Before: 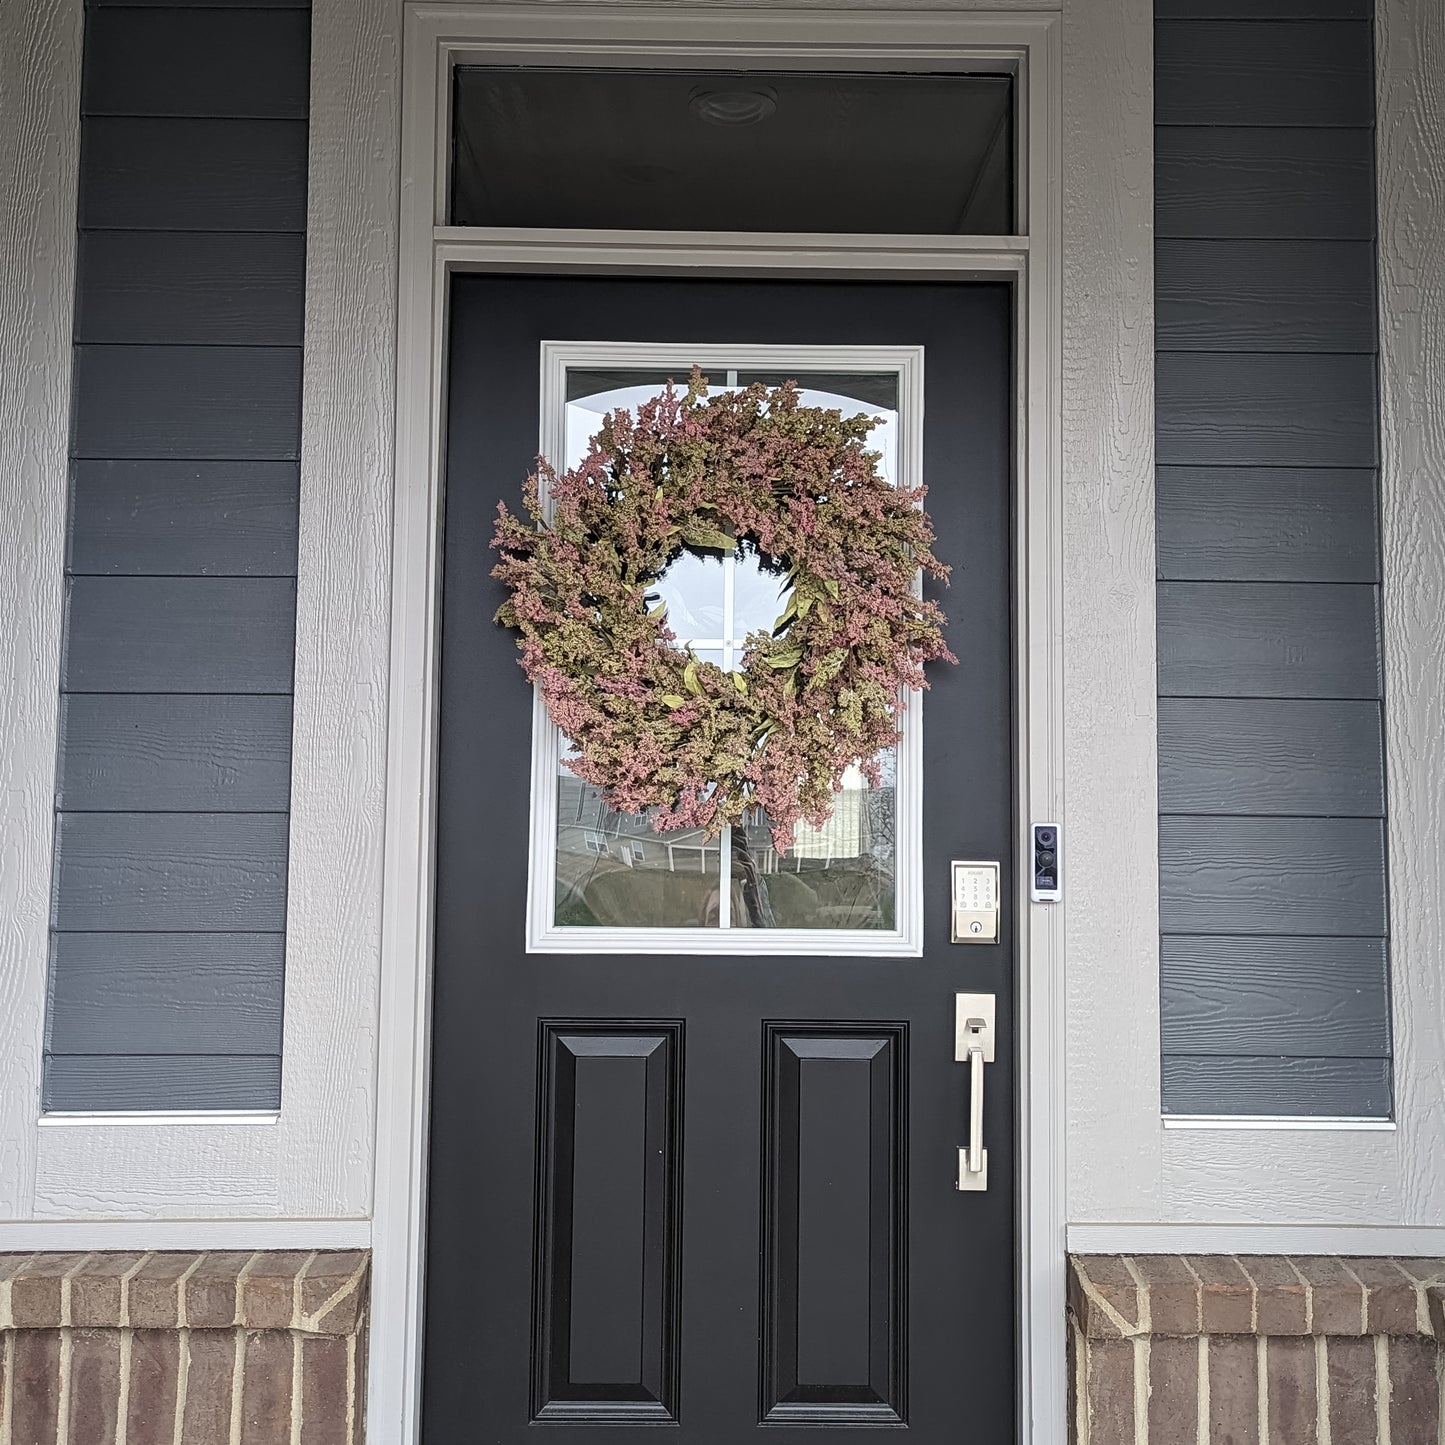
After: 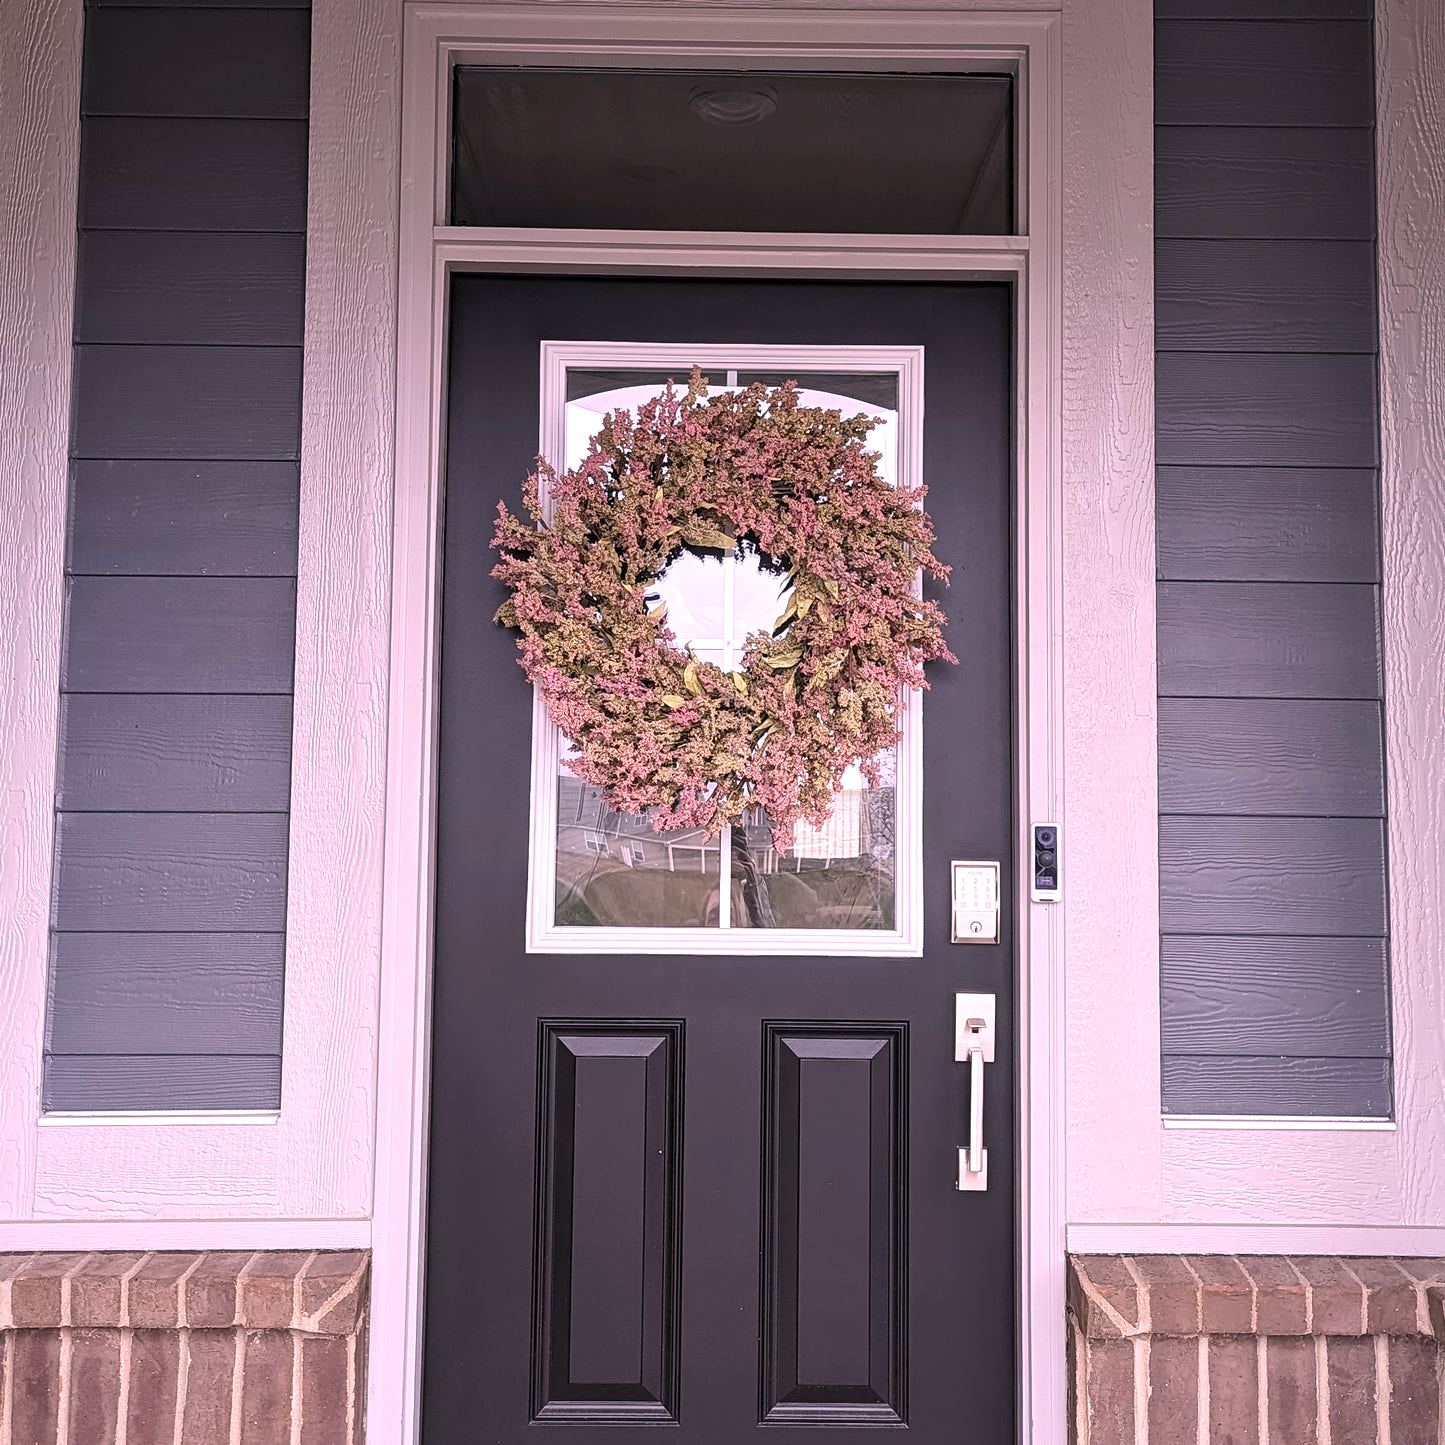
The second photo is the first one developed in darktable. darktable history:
exposure: exposure 0.161 EV, compensate highlight preservation false
white balance: red 1.188, blue 1.11
